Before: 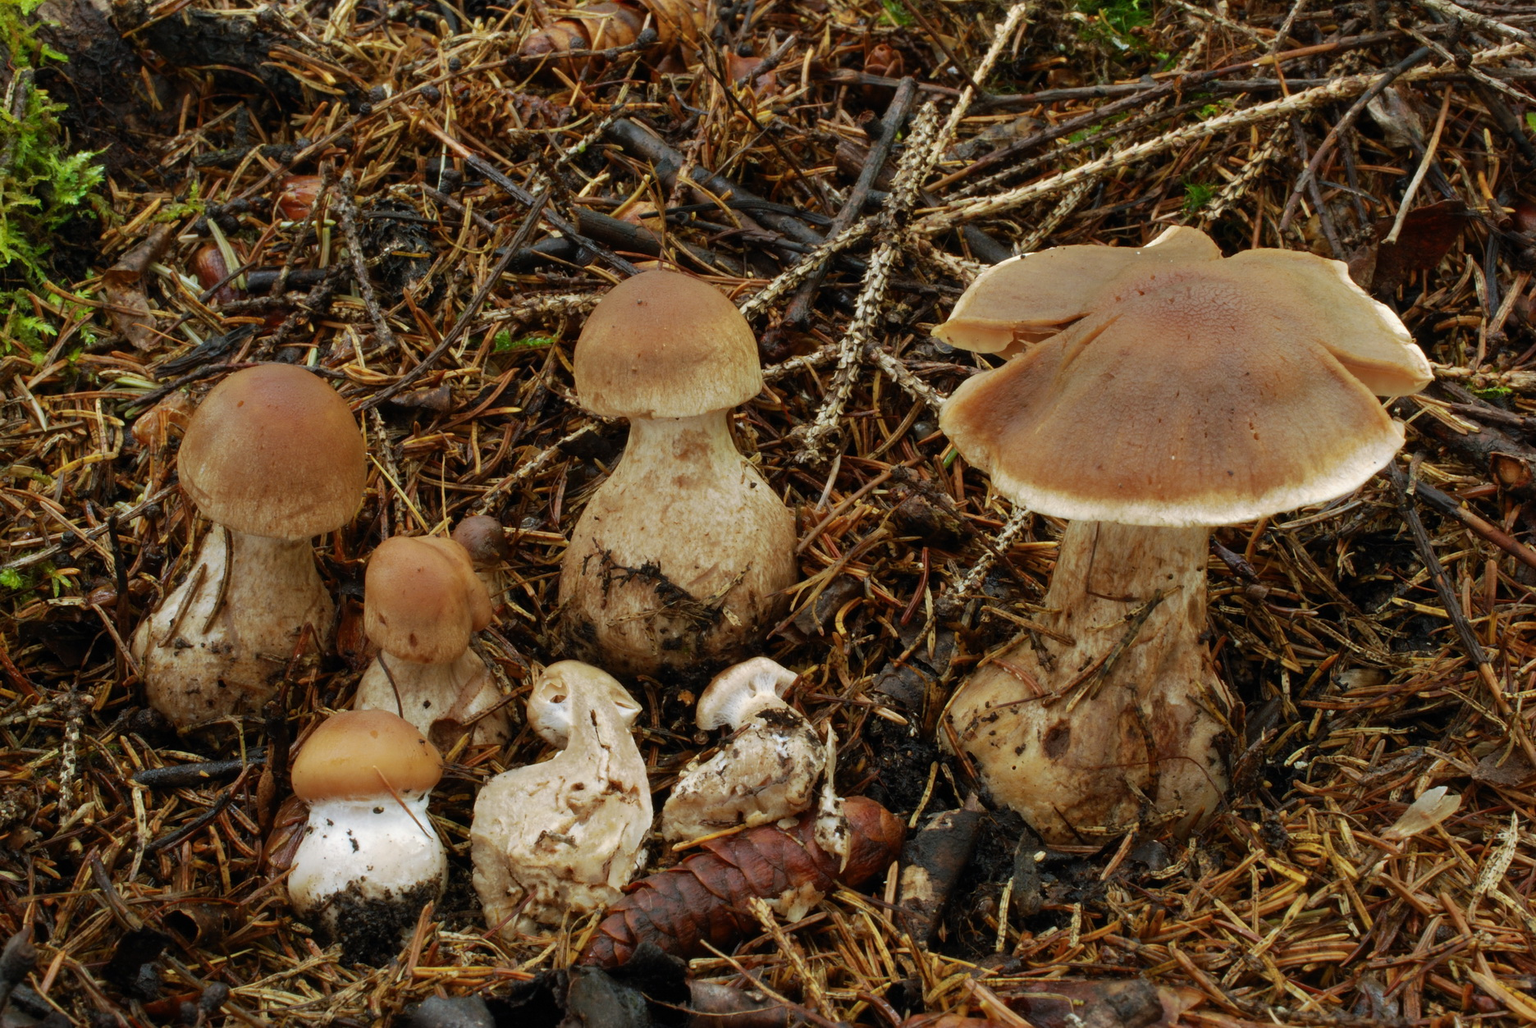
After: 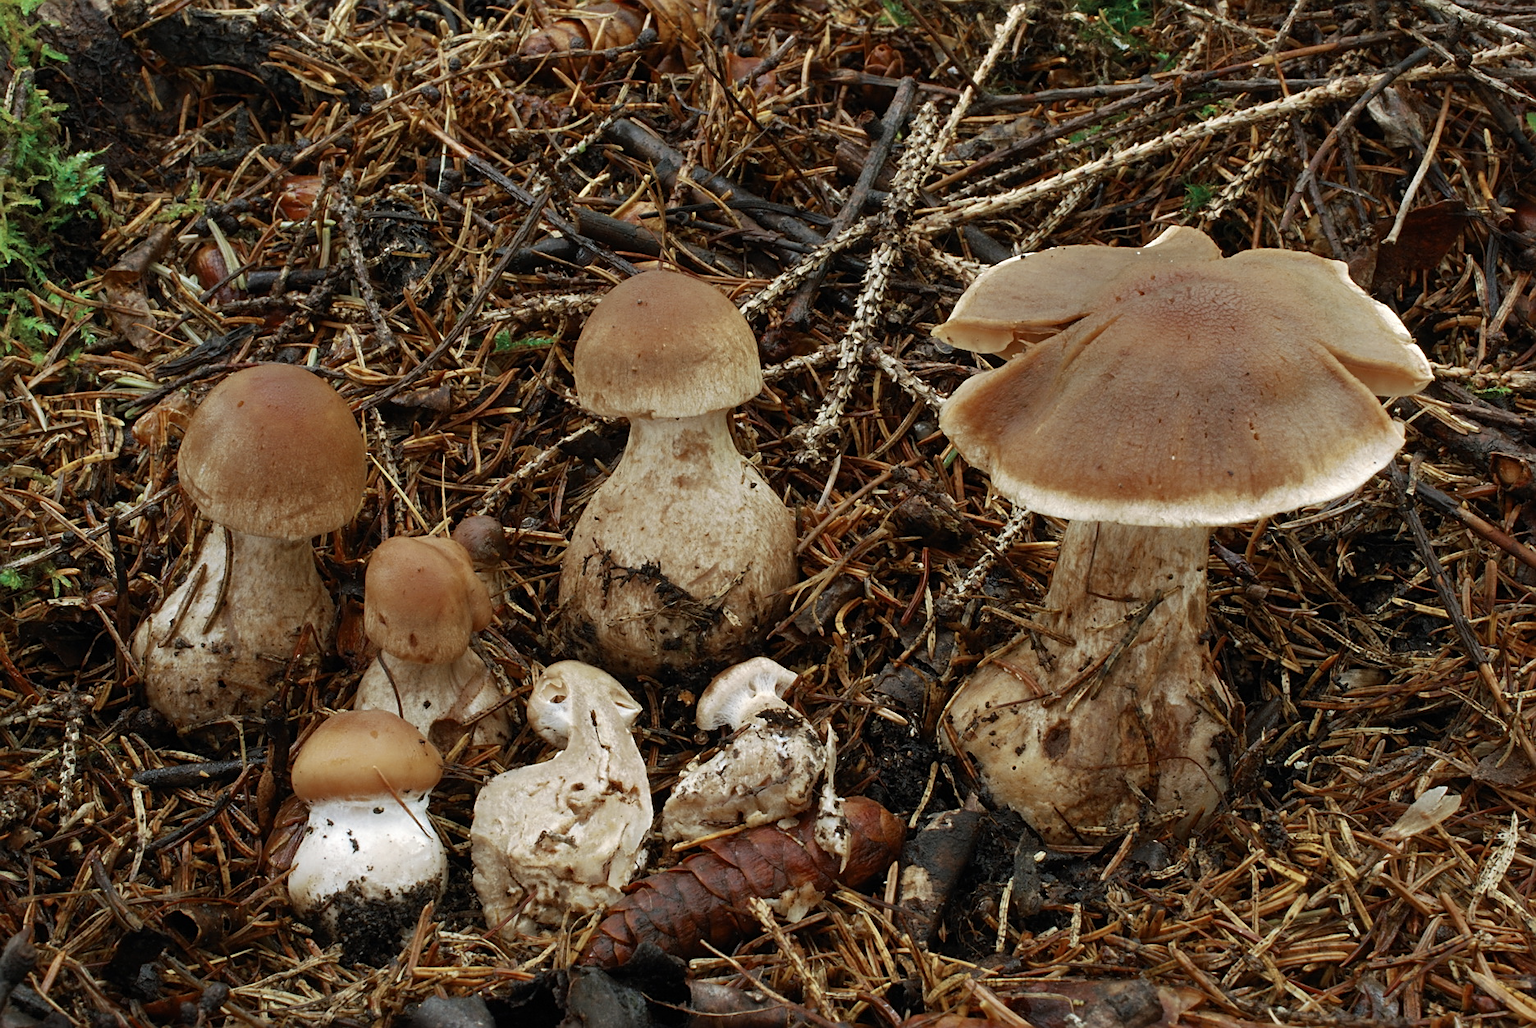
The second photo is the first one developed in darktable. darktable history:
exposure: exposure 0.127 EV, compensate highlight preservation false
sharpen: on, module defaults
color zones: curves: ch0 [(0, 0.5) (0.125, 0.4) (0.25, 0.5) (0.375, 0.4) (0.5, 0.4) (0.625, 0.35) (0.75, 0.35) (0.875, 0.5)]; ch1 [(0, 0.35) (0.125, 0.45) (0.25, 0.35) (0.375, 0.35) (0.5, 0.35) (0.625, 0.35) (0.75, 0.45) (0.875, 0.35)]; ch2 [(0, 0.6) (0.125, 0.5) (0.25, 0.5) (0.375, 0.6) (0.5, 0.6) (0.625, 0.5) (0.75, 0.5) (0.875, 0.5)]
